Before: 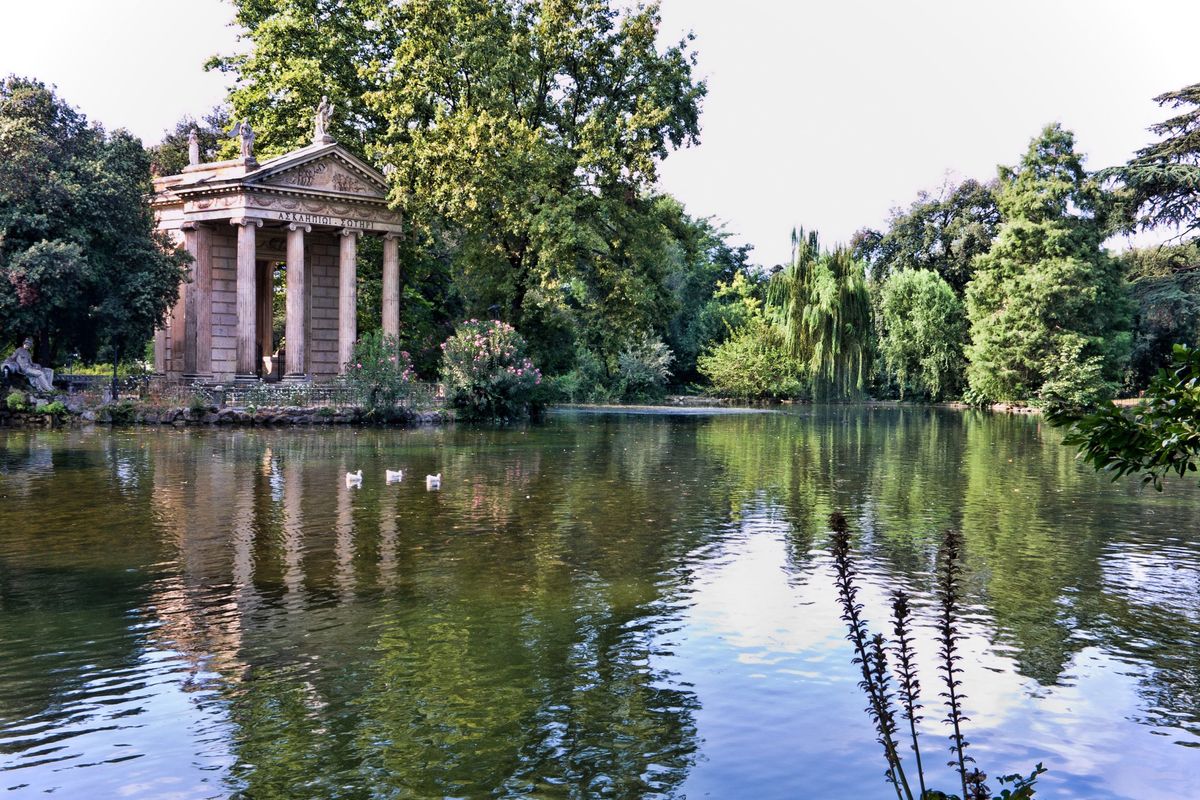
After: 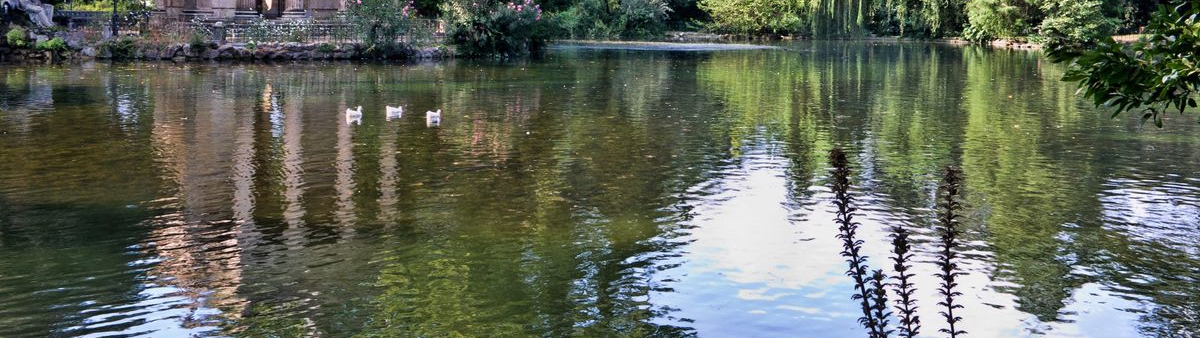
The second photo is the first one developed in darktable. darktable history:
crop: top 45.502%, bottom 12.2%
